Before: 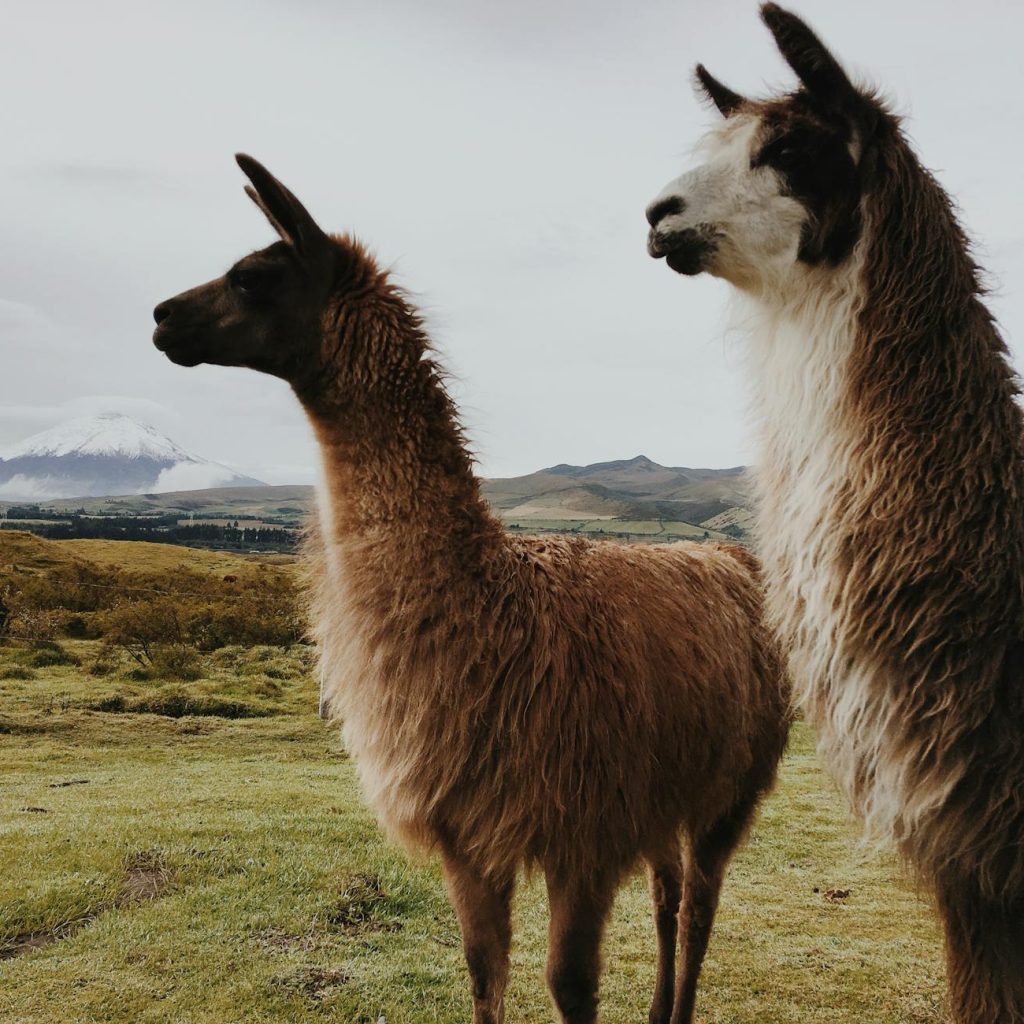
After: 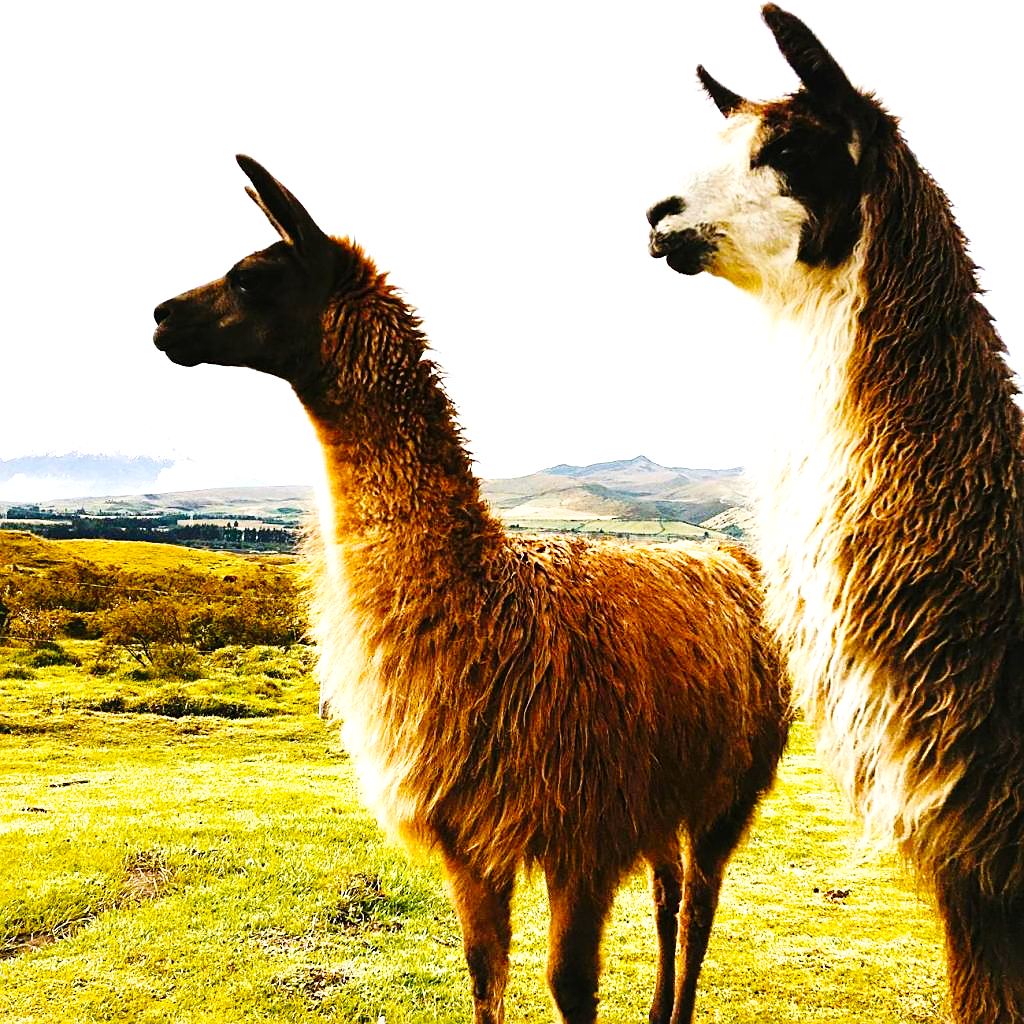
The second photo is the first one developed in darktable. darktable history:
sharpen: on, module defaults
exposure: exposure 0.94 EV, compensate highlight preservation false
base curve: curves: ch0 [(0, 0) (0.036, 0.025) (0.121, 0.166) (0.206, 0.329) (0.605, 0.79) (1, 1)], preserve colors none
color balance rgb: highlights gain › chroma 0.246%, highlights gain › hue 332.91°, perceptual saturation grading › global saturation 30.502%, perceptual brilliance grading › global brilliance 9.769%, global vibrance 35.009%, contrast 10.049%
